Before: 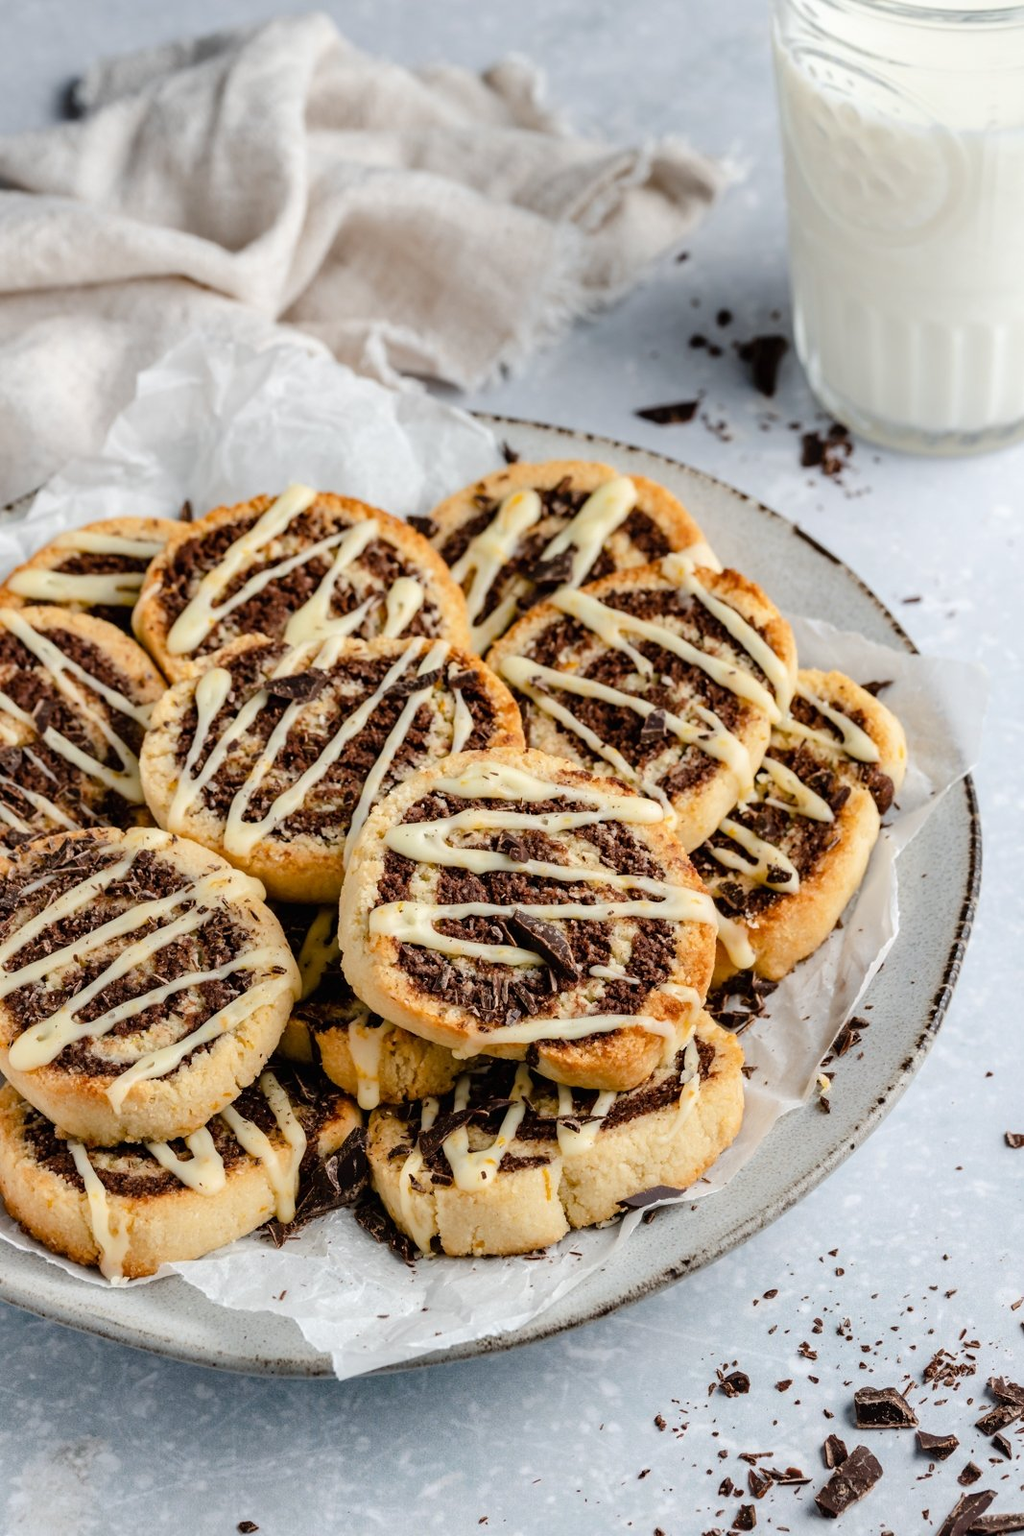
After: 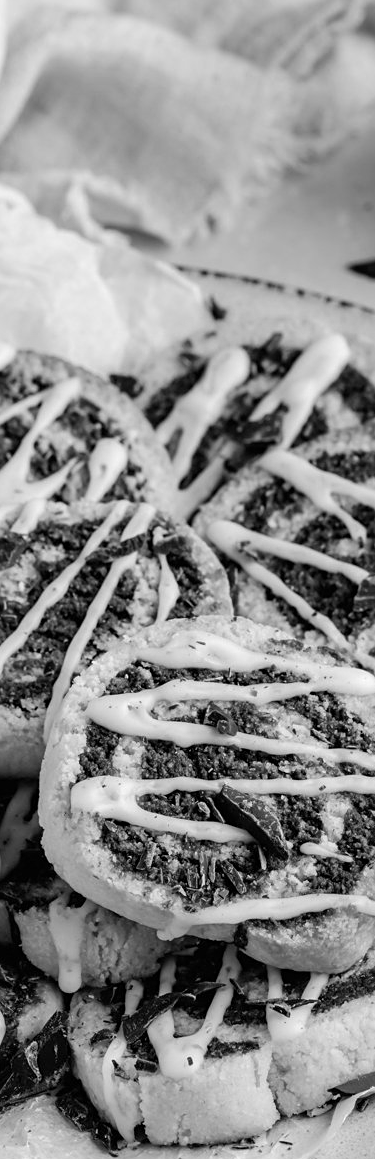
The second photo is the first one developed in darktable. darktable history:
crop and rotate: left 29.476%, top 10.214%, right 35.32%, bottom 17.333%
sharpen: amount 0.2
monochrome: on, module defaults
